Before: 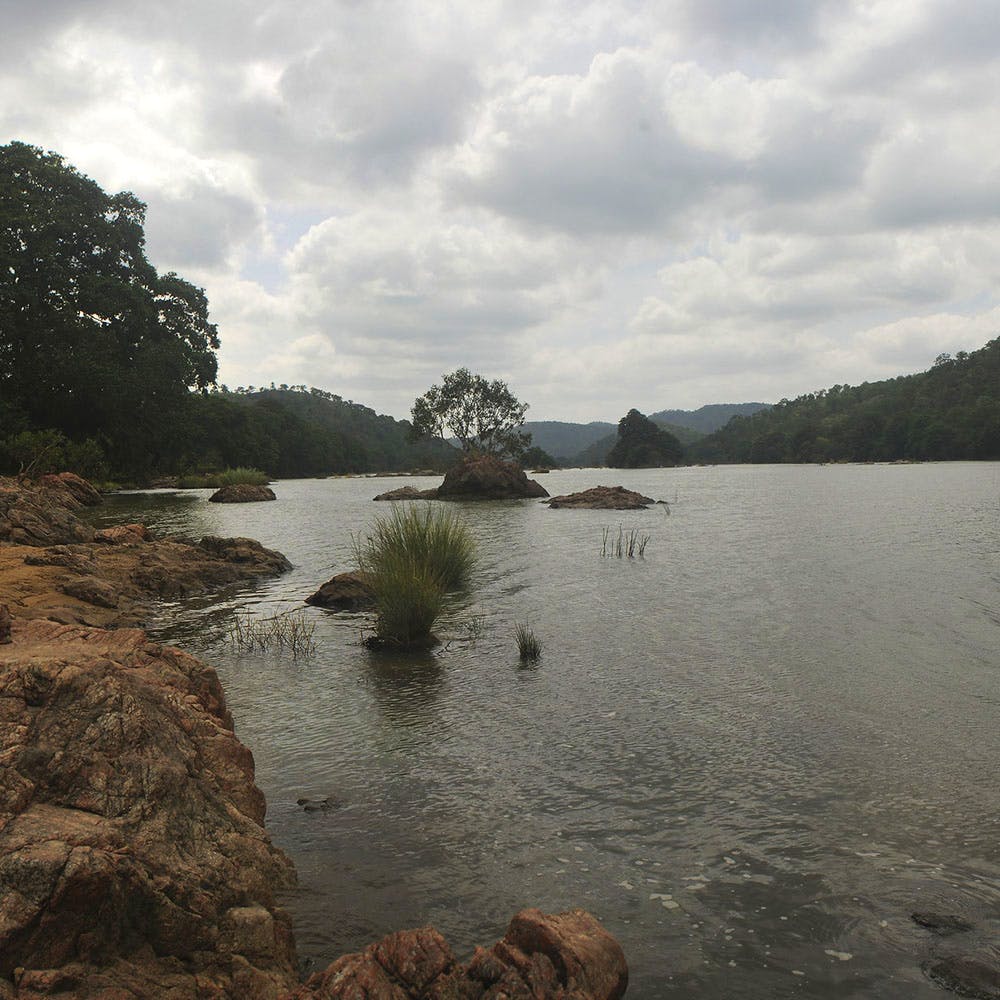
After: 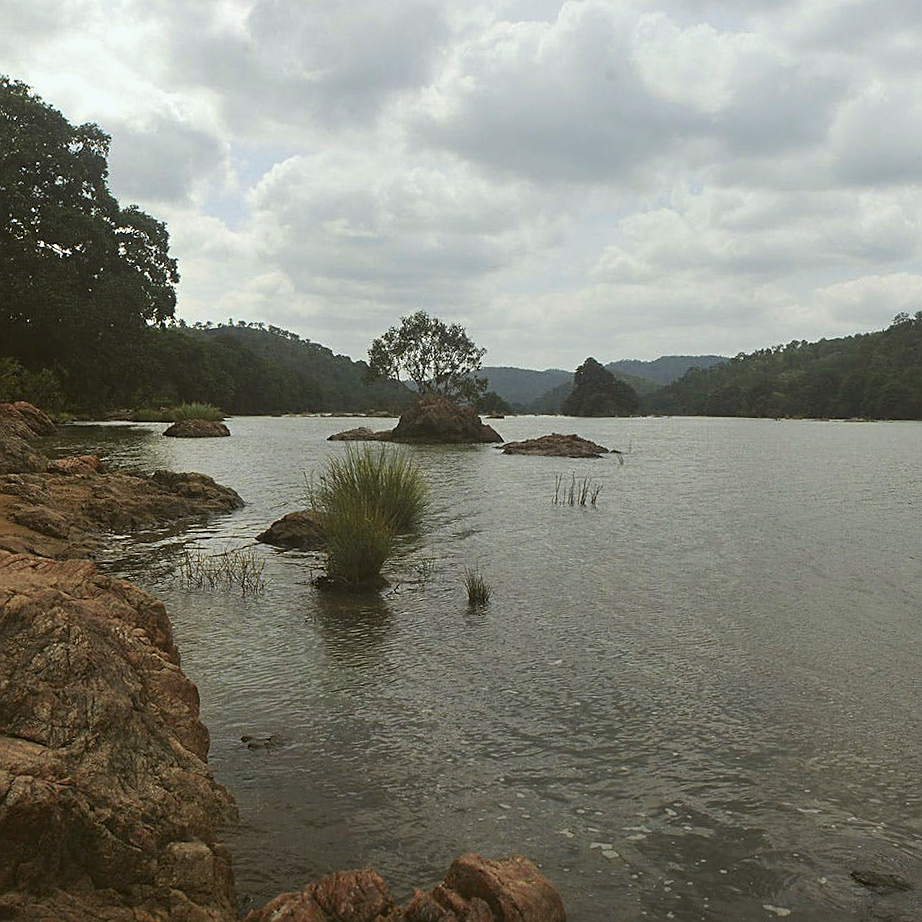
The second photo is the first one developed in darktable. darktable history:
crop and rotate: angle -1.96°, left 3.097%, top 4.154%, right 1.586%, bottom 0.529%
sharpen: on, module defaults
color balance: lift [1.004, 1.002, 1.002, 0.998], gamma [1, 1.007, 1.002, 0.993], gain [1, 0.977, 1.013, 1.023], contrast -3.64%
